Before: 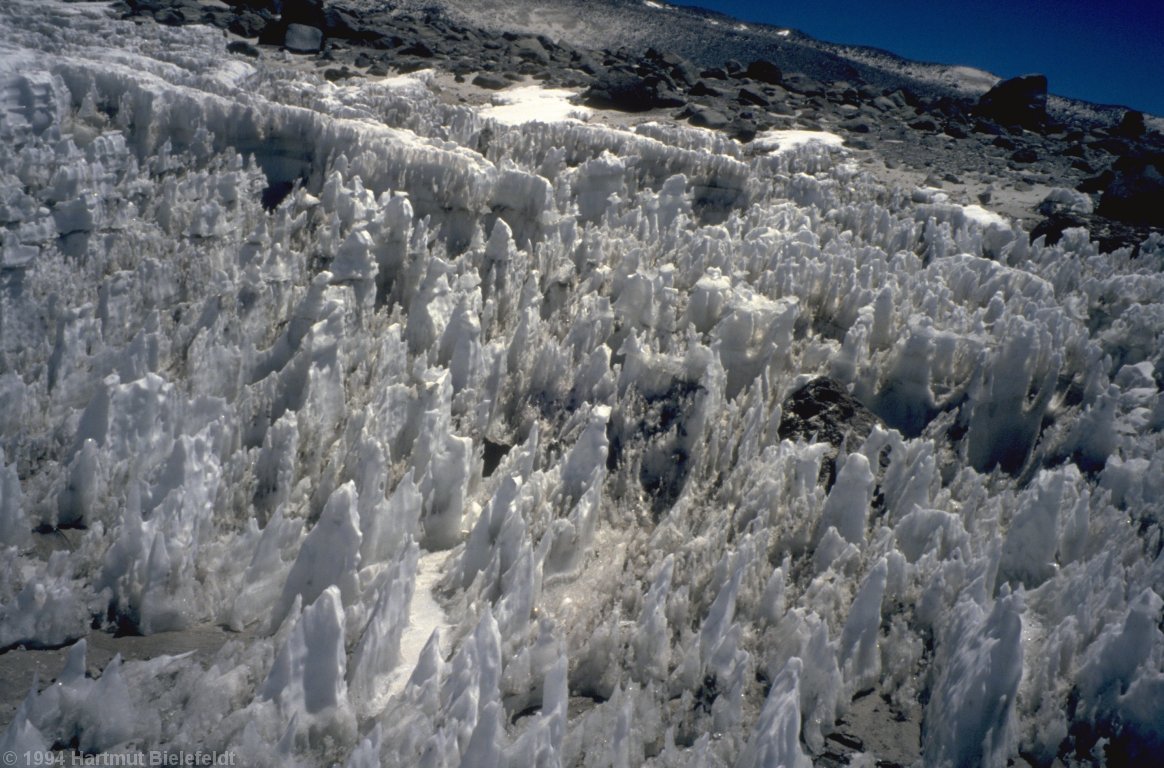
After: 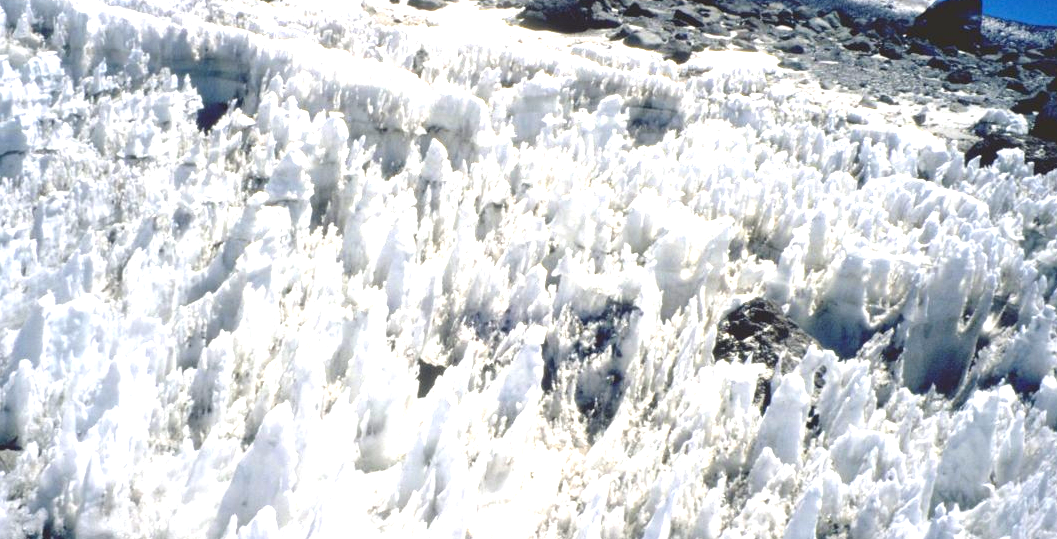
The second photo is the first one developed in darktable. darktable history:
crop: left 5.596%, top 10.314%, right 3.534%, bottom 19.395%
exposure: exposure 2.207 EV, compensate highlight preservation false
